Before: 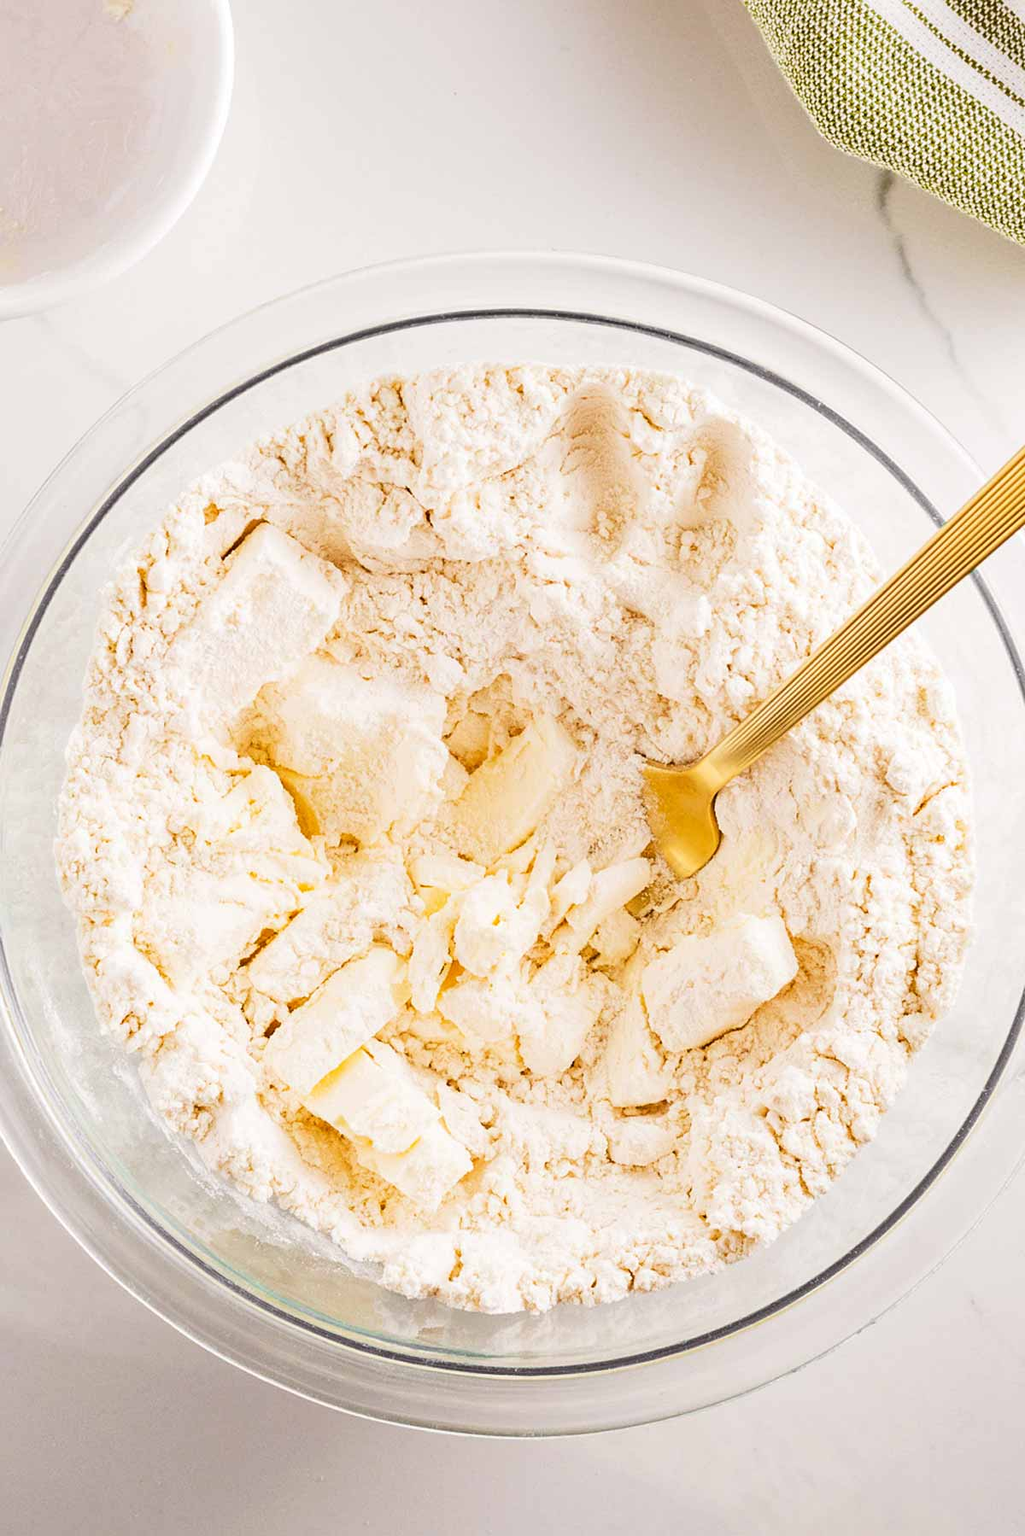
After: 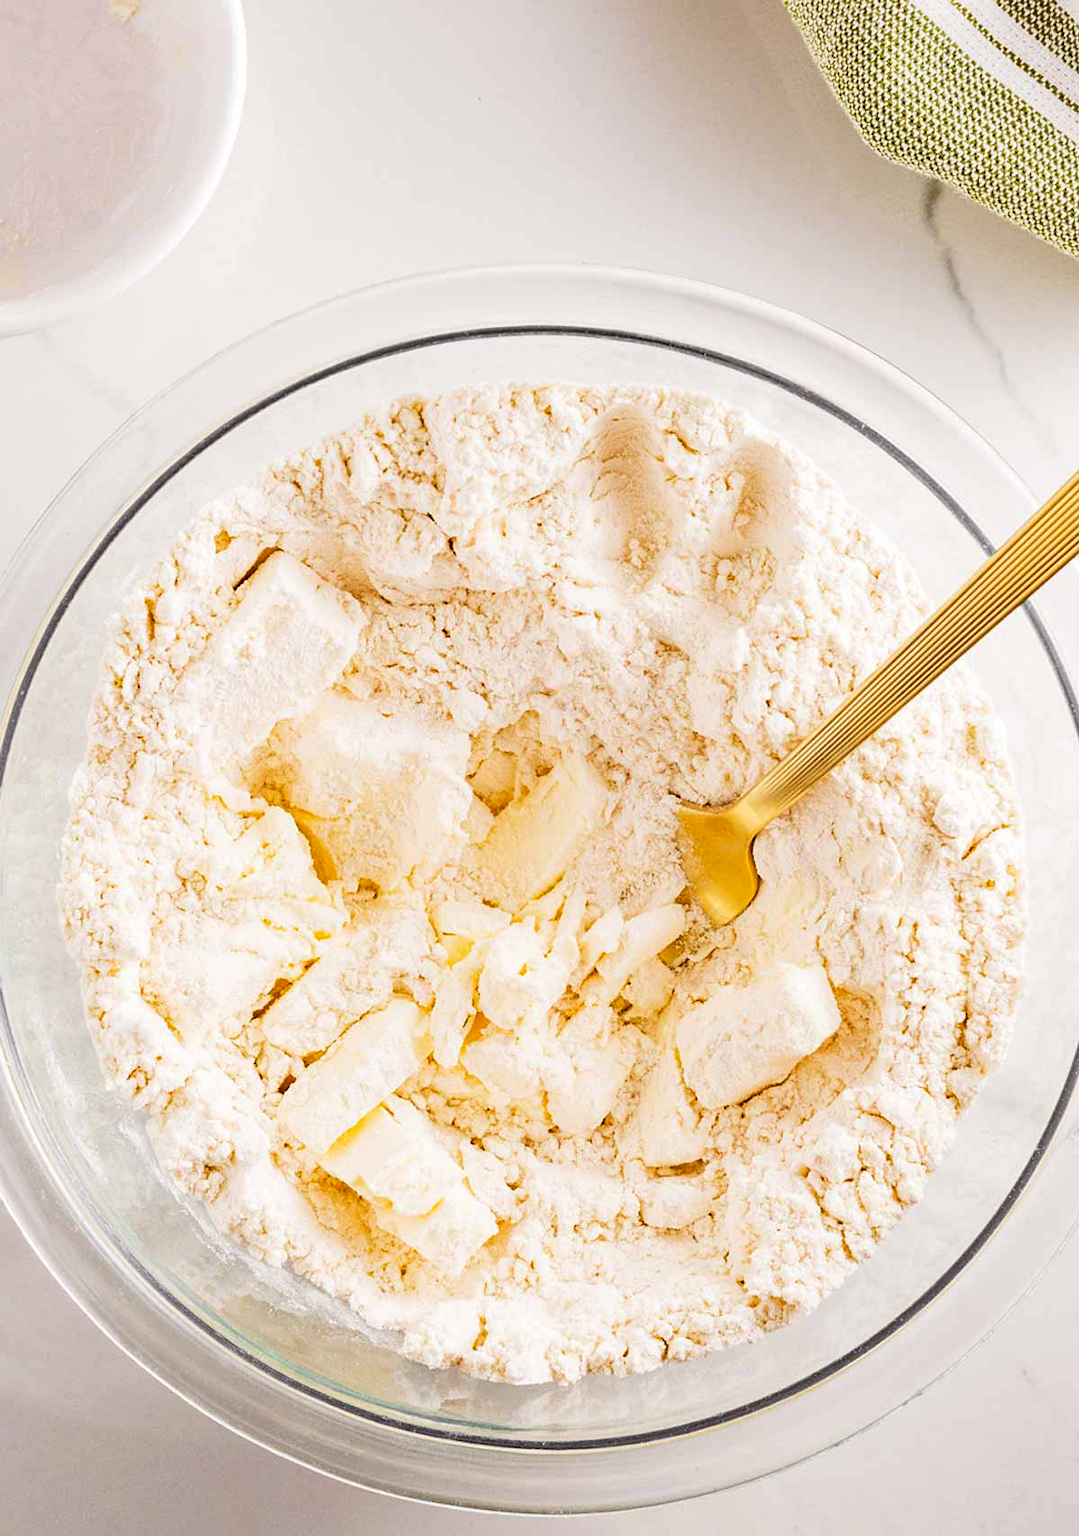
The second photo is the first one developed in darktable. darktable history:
haze removal: compatibility mode true, adaptive false
crop and rotate: top 0%, bottom 5.097%
